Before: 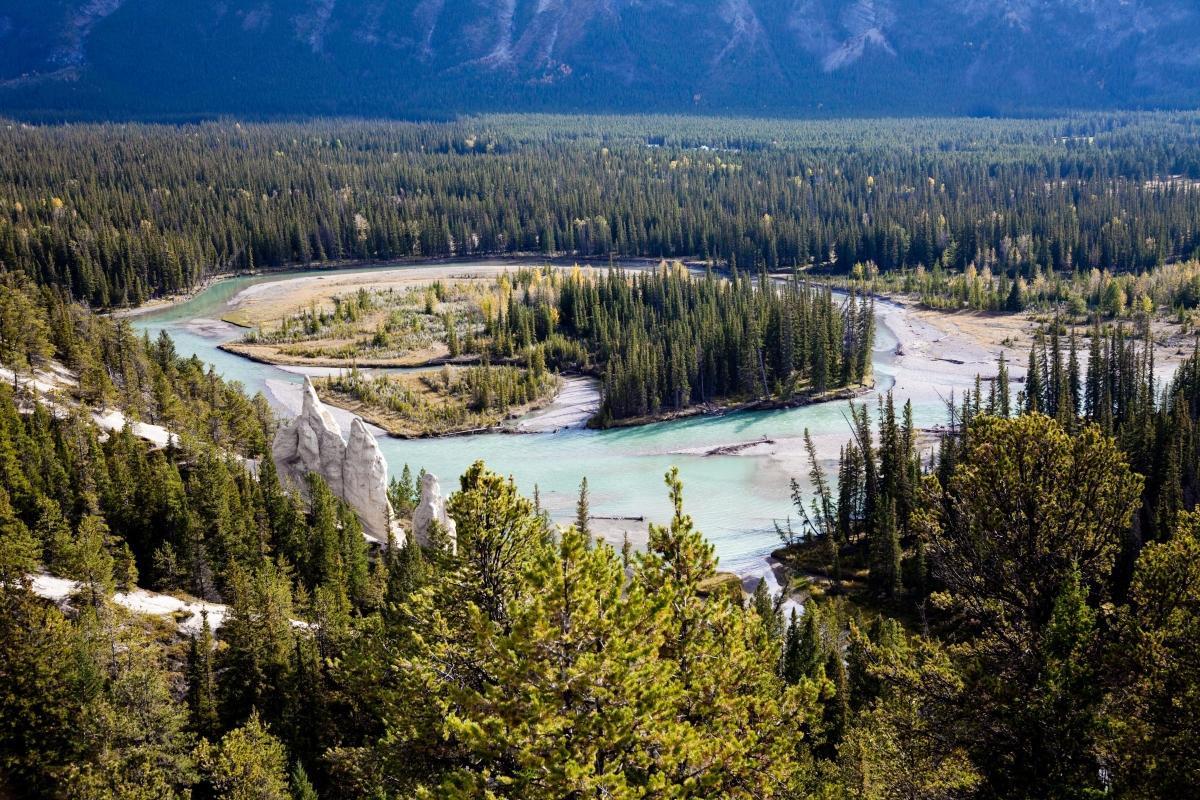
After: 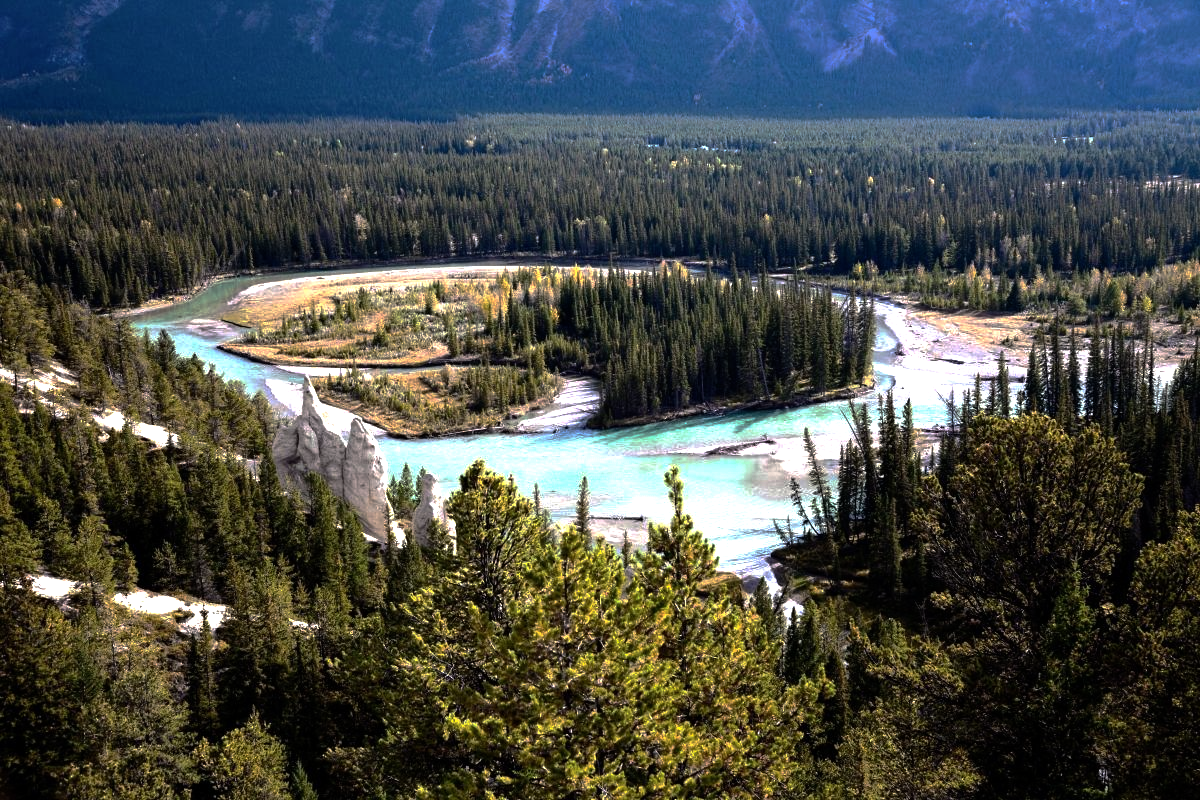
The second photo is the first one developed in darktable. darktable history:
base curve: curves: ch0 [(0, 0) (0.826, 0.587) (1, 1)], preserve colors none
tone equalizer: -8 EV -0.761 EV, -7 EV -0.687 EV, -6 EV -0.573 EV, -5 EV -0.406 EV, -3 EV 0.401 EV, -2 EV 0.6 EV, -1 EV 0.687 EV, +0 EV 0.763 EV, edges refinement/feathering 500, mask exposure compensation -1.57 EV, preserve details no
